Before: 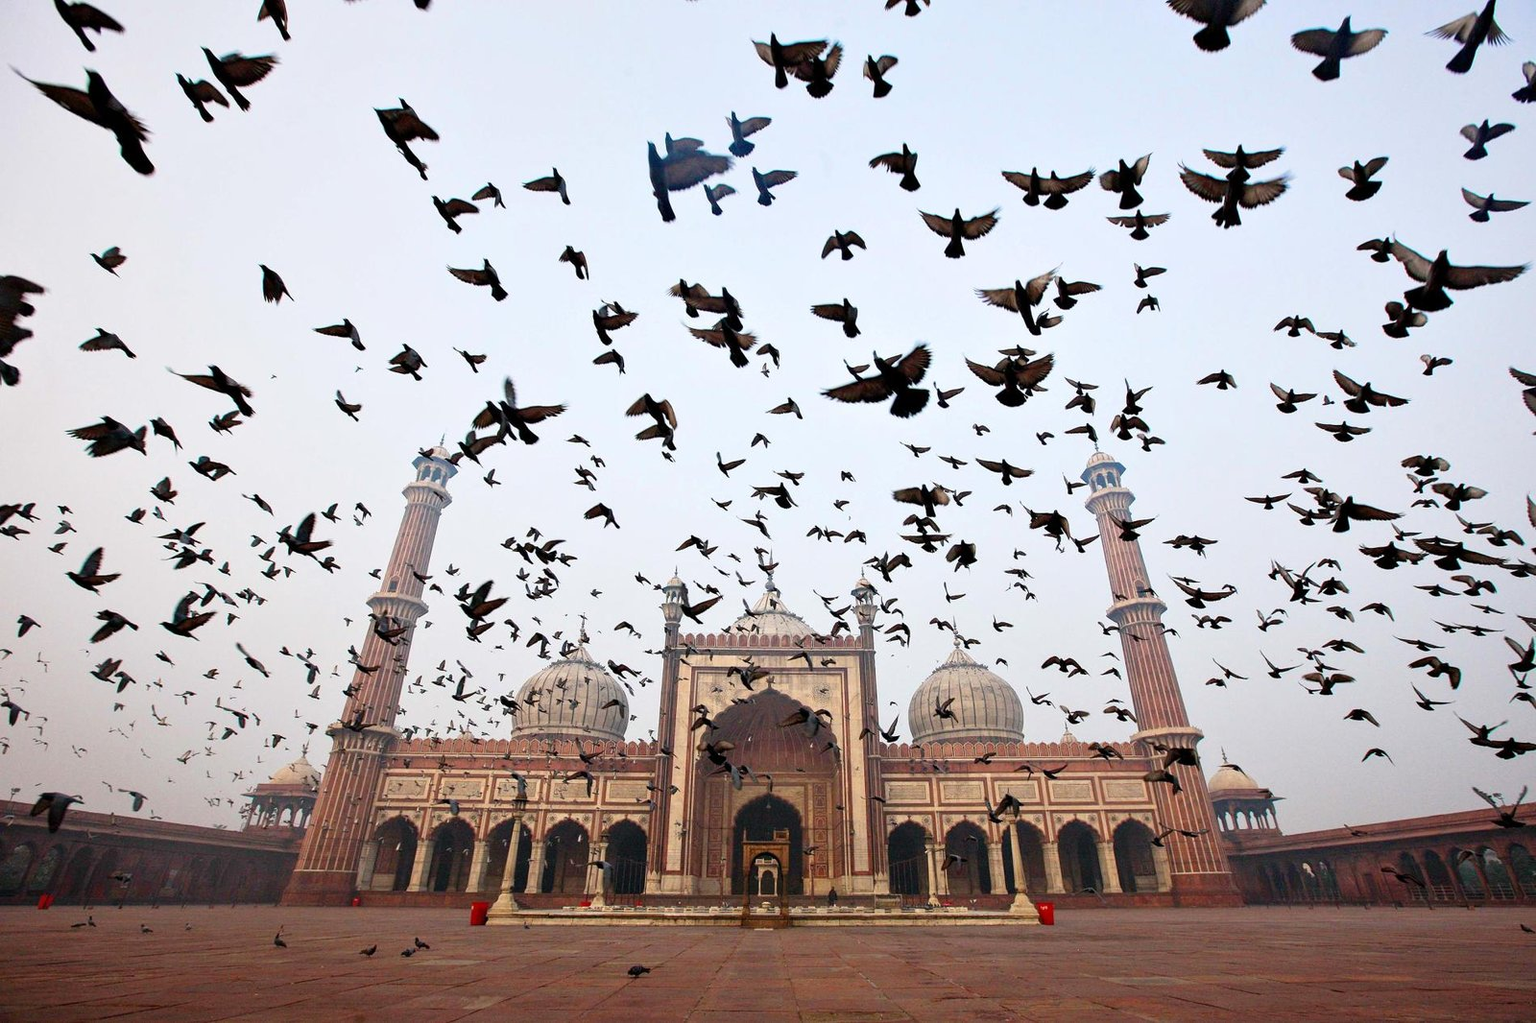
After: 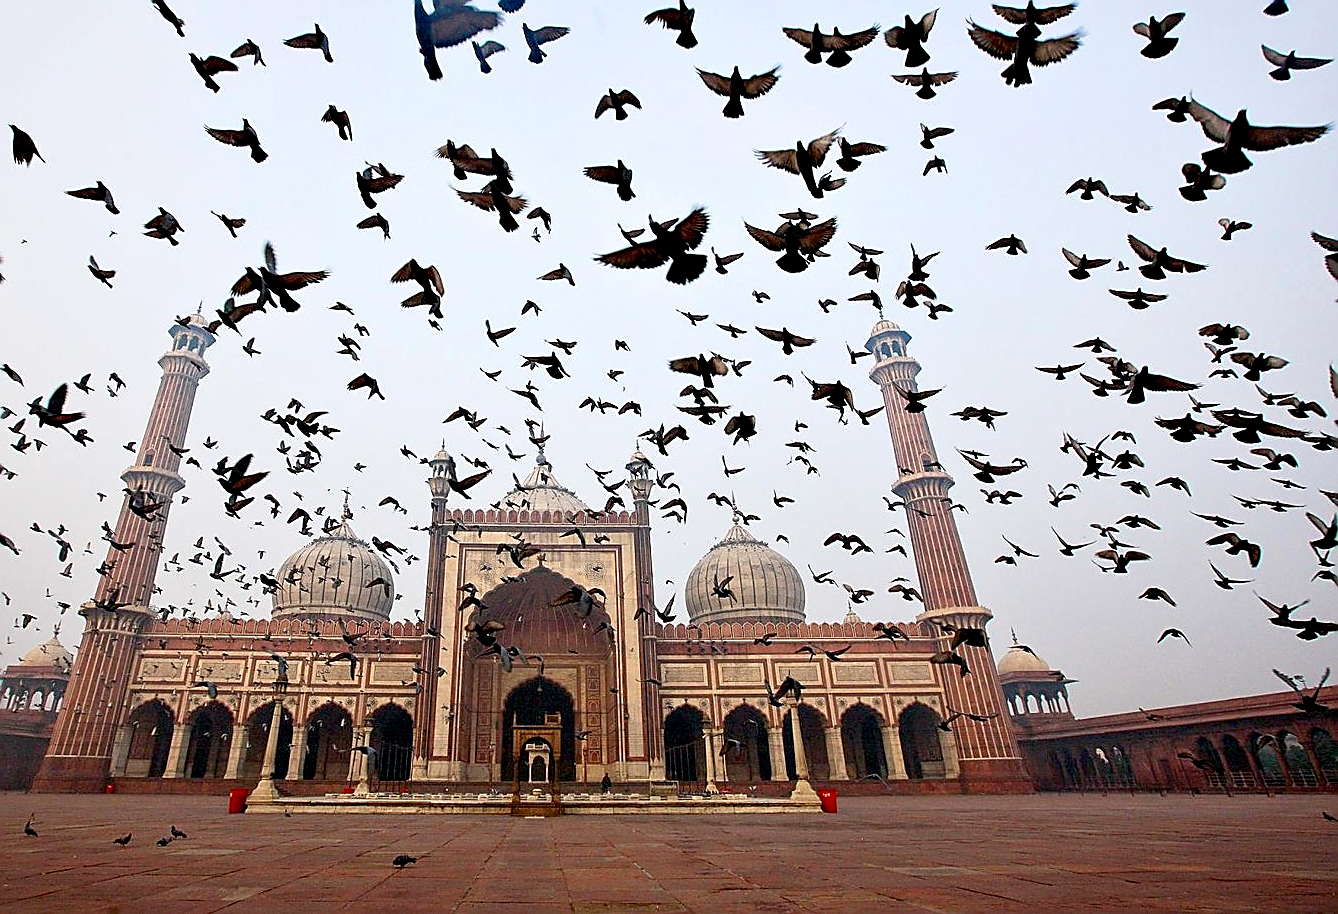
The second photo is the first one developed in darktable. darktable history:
crop: left 16.315%, top 14.246%
tone equalizer: on, module defaults
exposure: black level correction 0.01, exposure 0.014 EV, compensate highlight preservation false
sharpen: radius 1.4, amount 1.25, threshold 0.7
